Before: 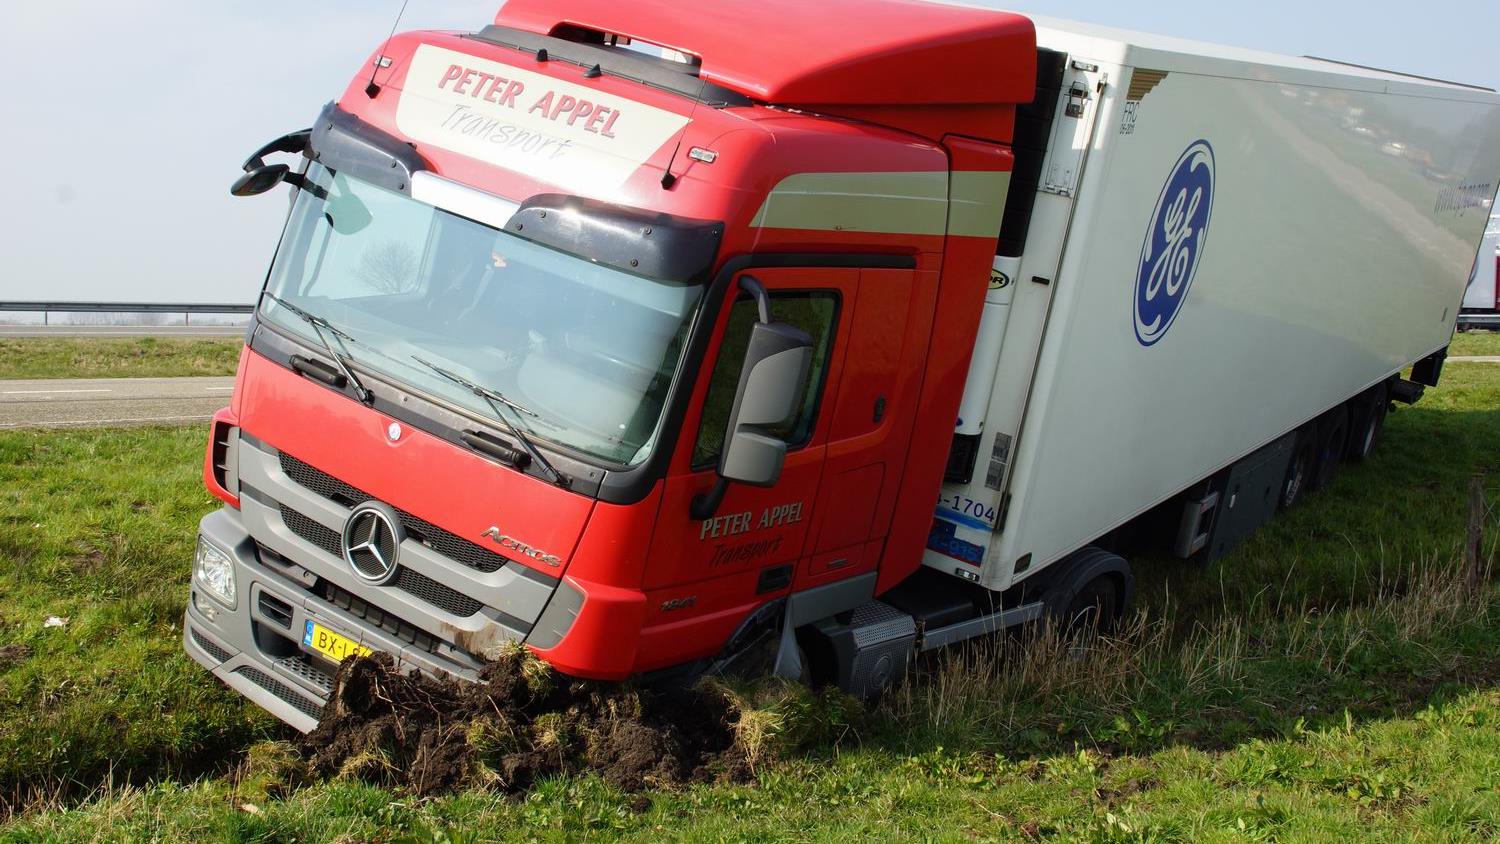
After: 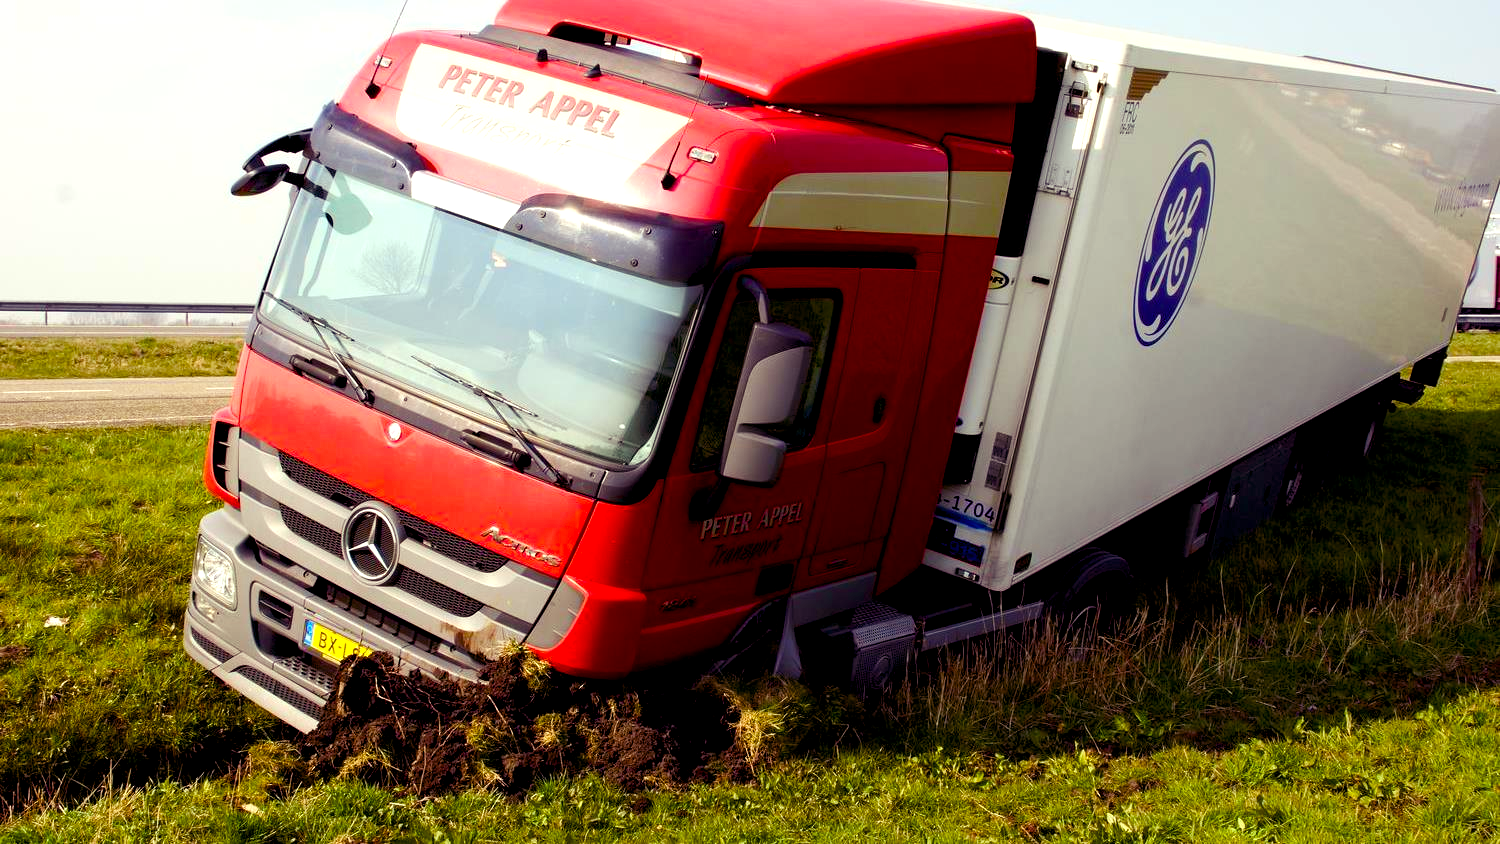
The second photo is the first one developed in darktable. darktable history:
contrast brightness saturation: contrast 0.08, saturation 0.02
color balance rgb: shadows lift › luminance -21.66%, shadows lift › chroma 8.98%, shadows lift › hue 283.37°, power › chroma 1.55%, power › hue 25.59°, highlights gain › luminance 6.08%, highlights gain › chroma 2.55%, highlights gain › hue 90°, global offset › luminance -0.87%, perceptual saturation grading › global saturation 27.49%, perceptual saturation grading › highlights -28.39%, perceptual saturation grading › mid-tones 15.22%, perceptual saturation grading › shadows 33.98%, perceptual brilliance grading › highlights 10%, perceptual brilliance grading › mid-tones 5%
